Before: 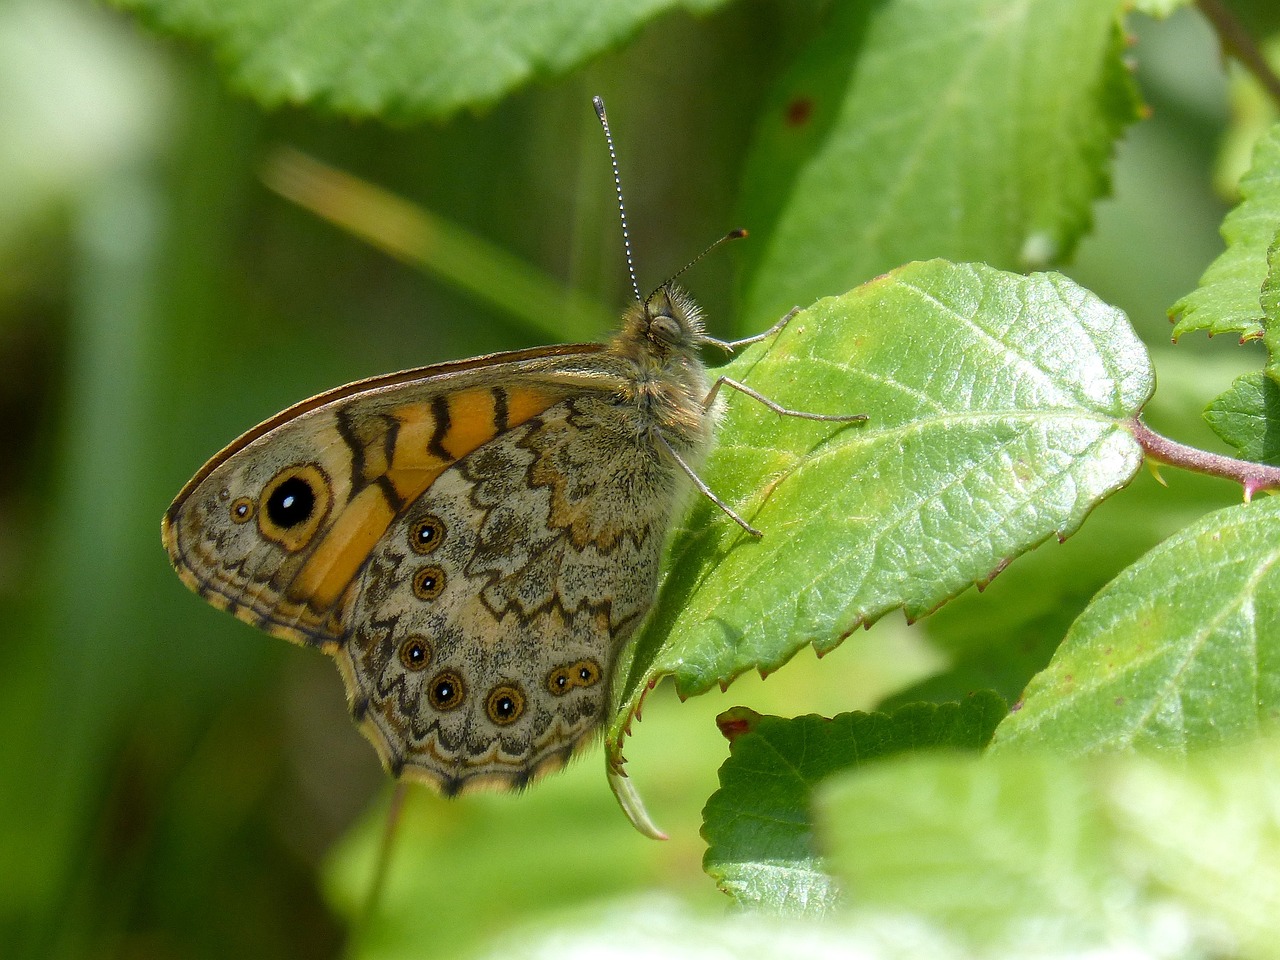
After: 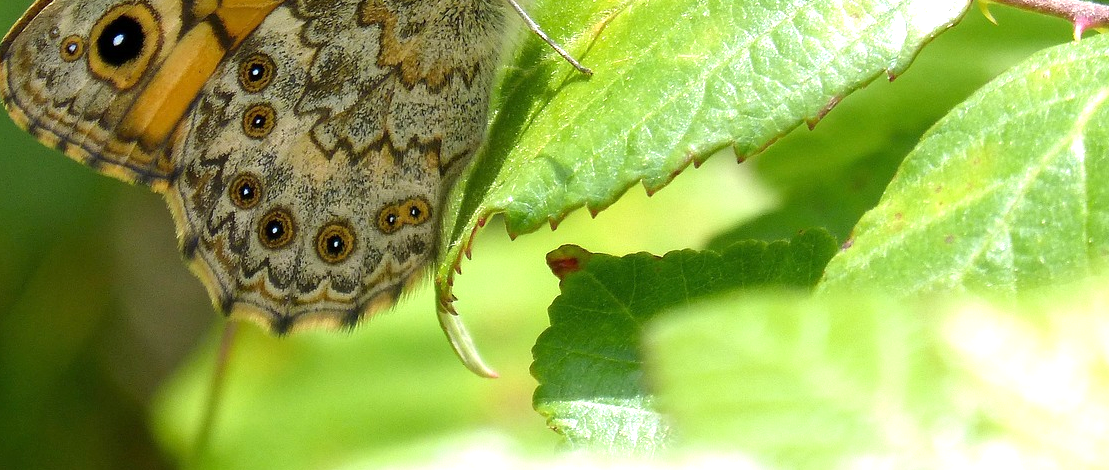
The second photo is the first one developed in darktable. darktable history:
exposure: exposure 0.637 EV, compensate highlight preservation false
crop and rotate: left 13.283%, top 48.193%, bottom 2.745%
